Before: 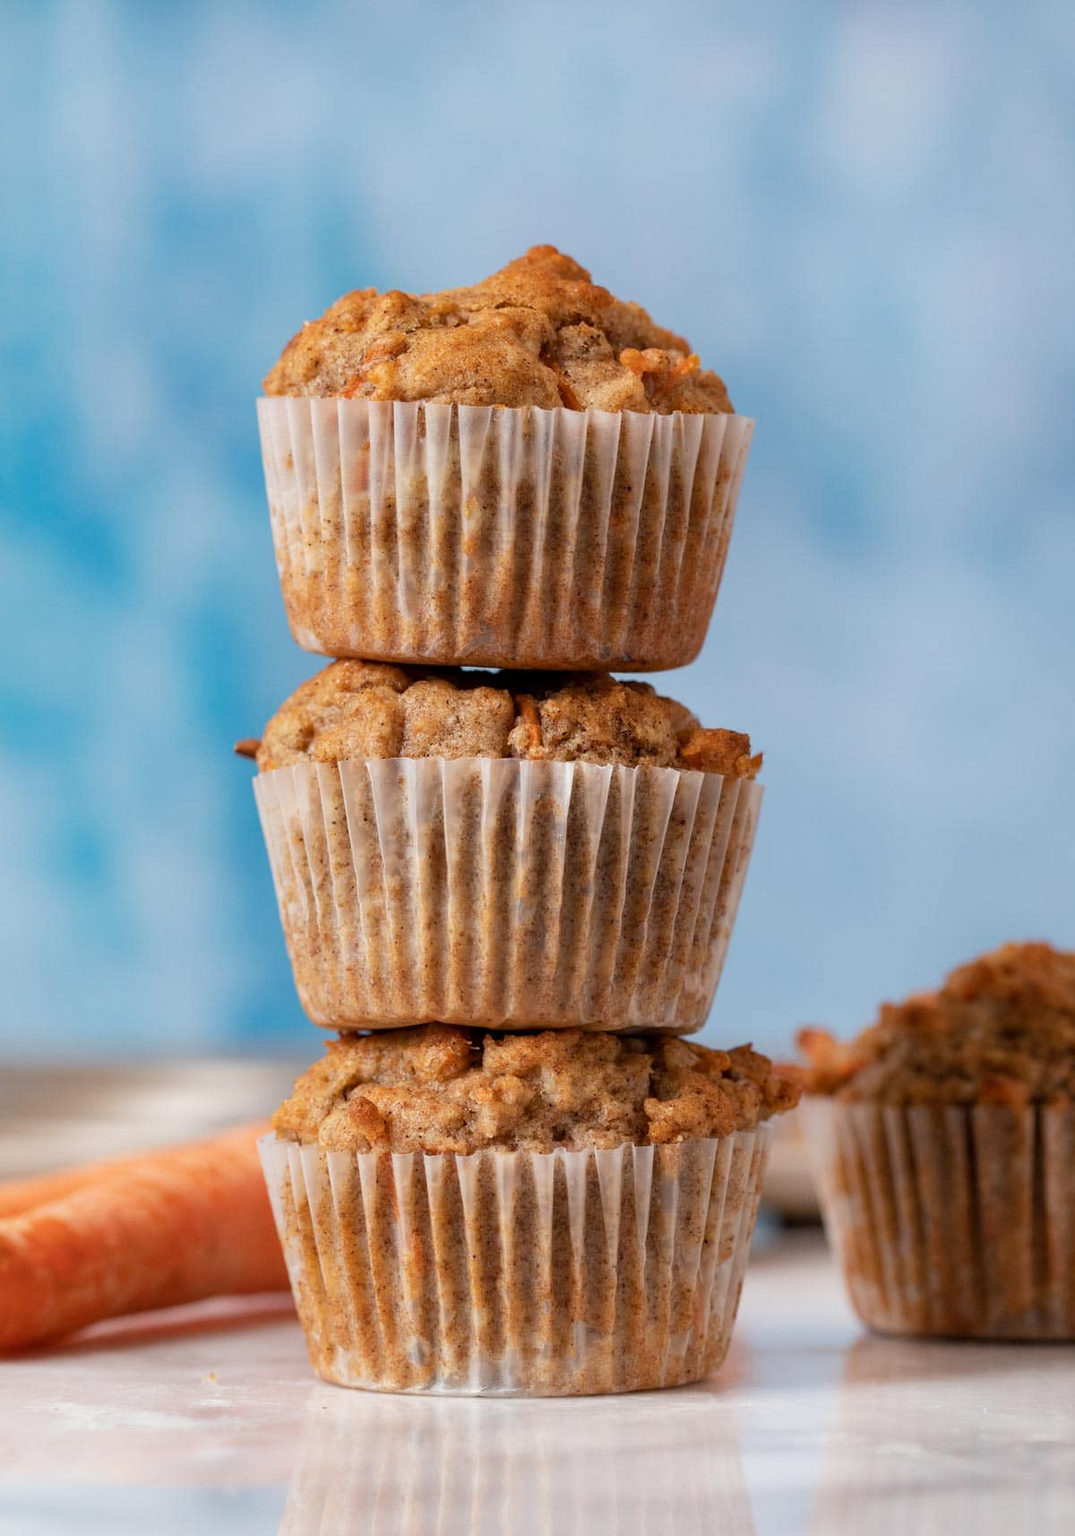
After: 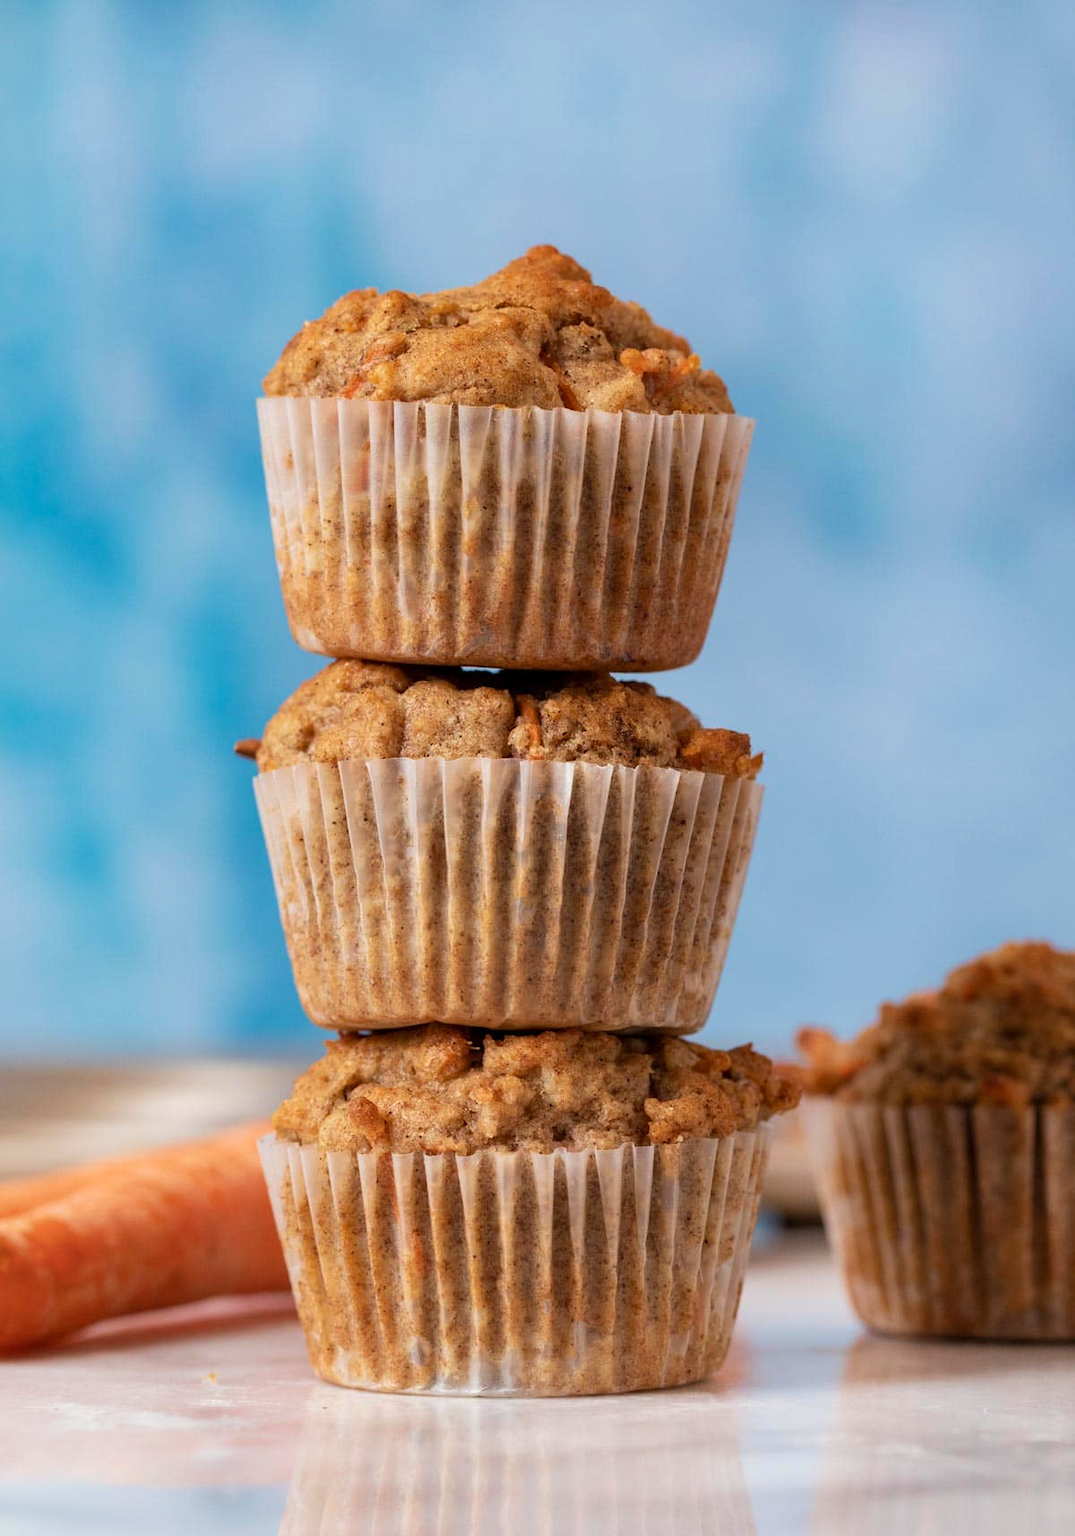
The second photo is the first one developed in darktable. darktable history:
velvia: strength 29.03%
exposure: compensate highlight preservation false
